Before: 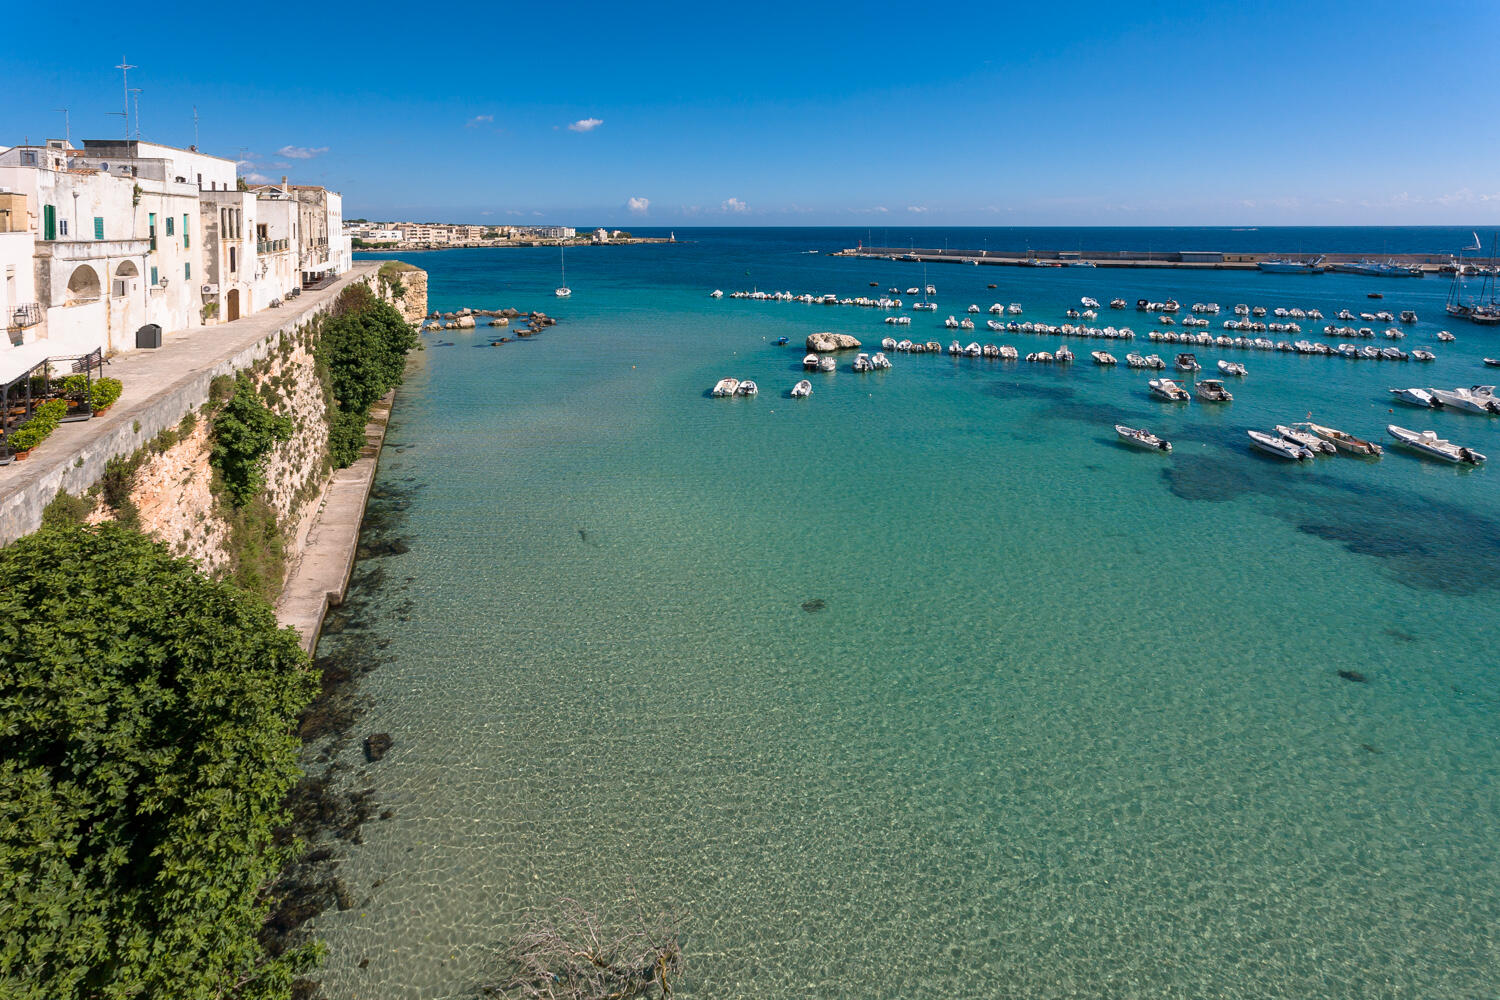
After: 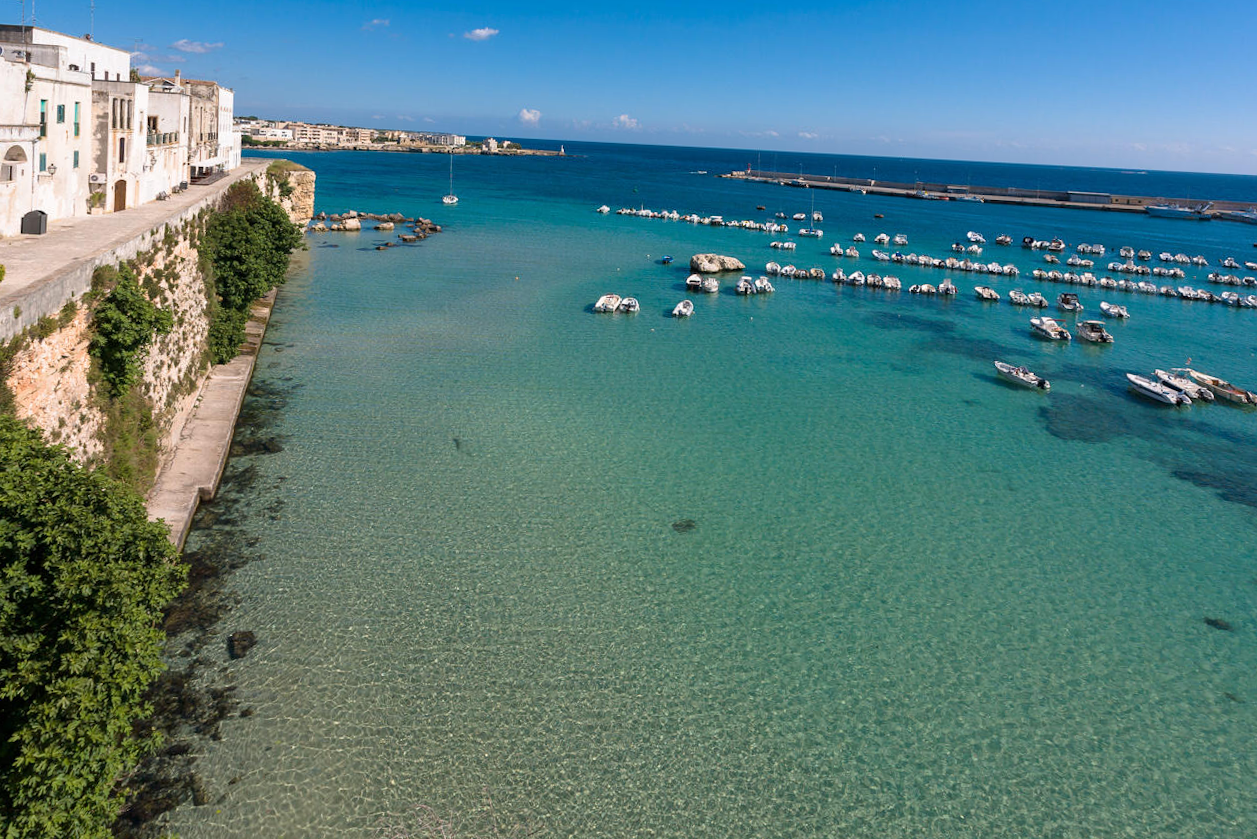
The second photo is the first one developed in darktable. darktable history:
crop and rotate: angle -2.96°, left 5.139%, top 5.173%, right 4.615%, bottom 4.451%
